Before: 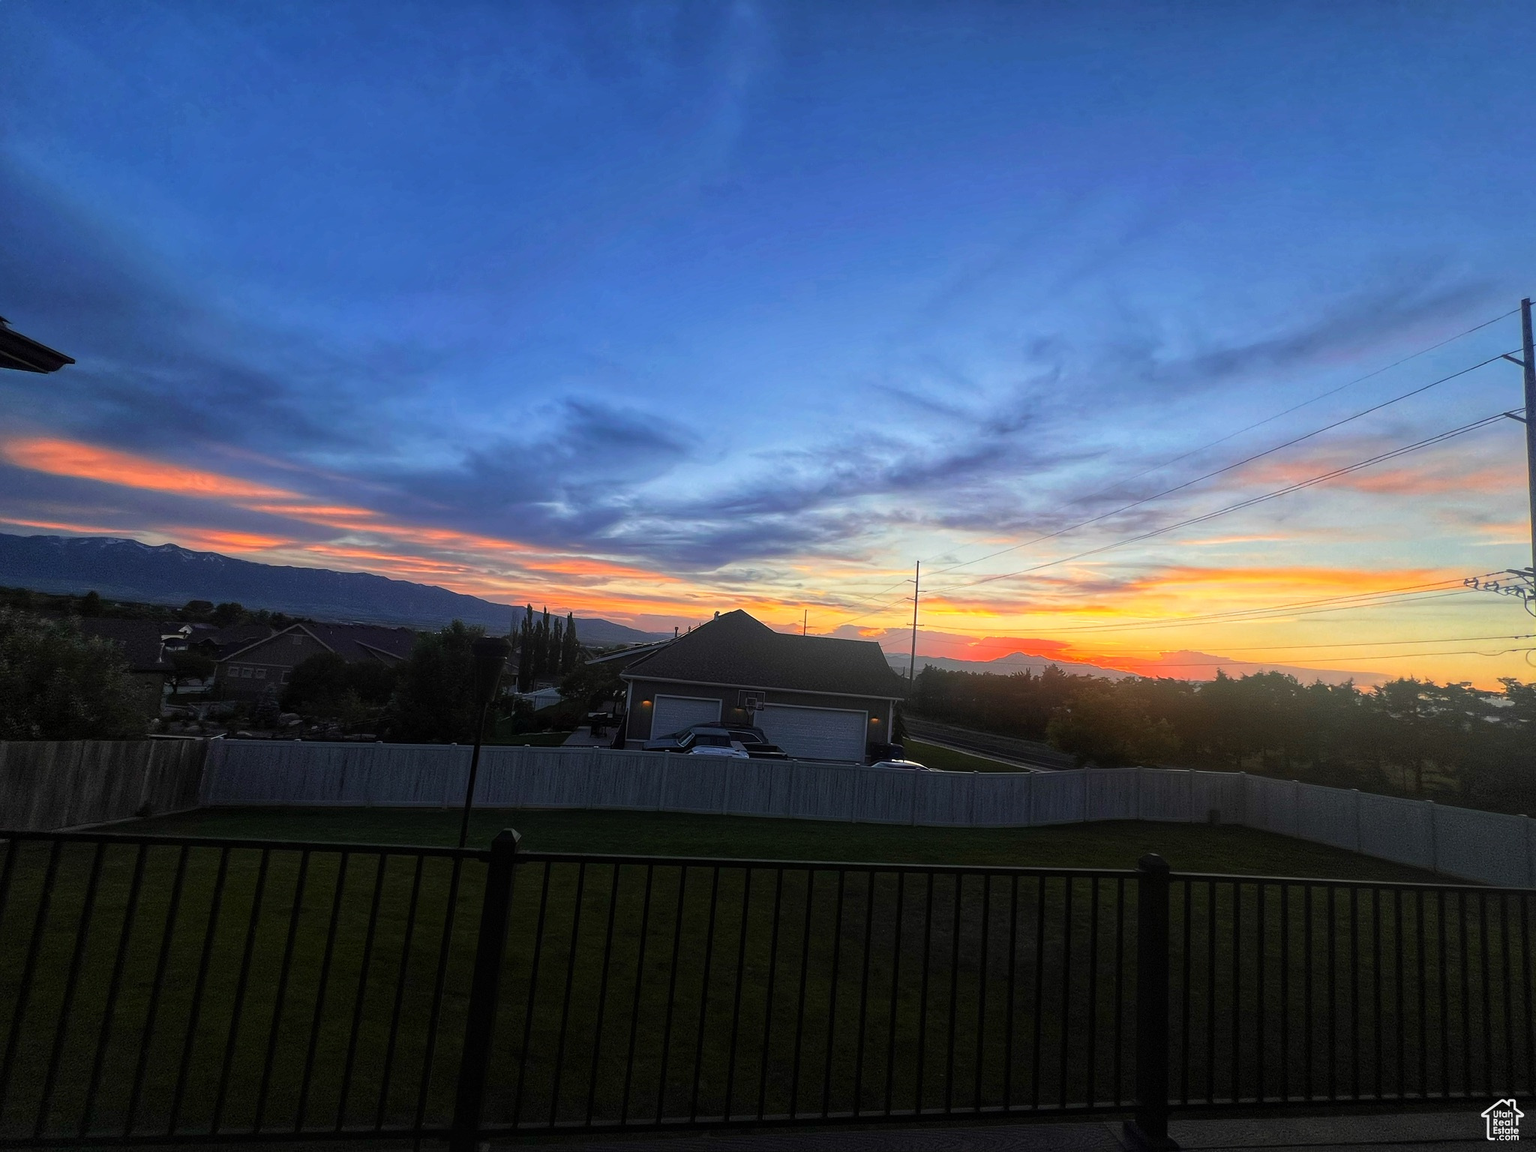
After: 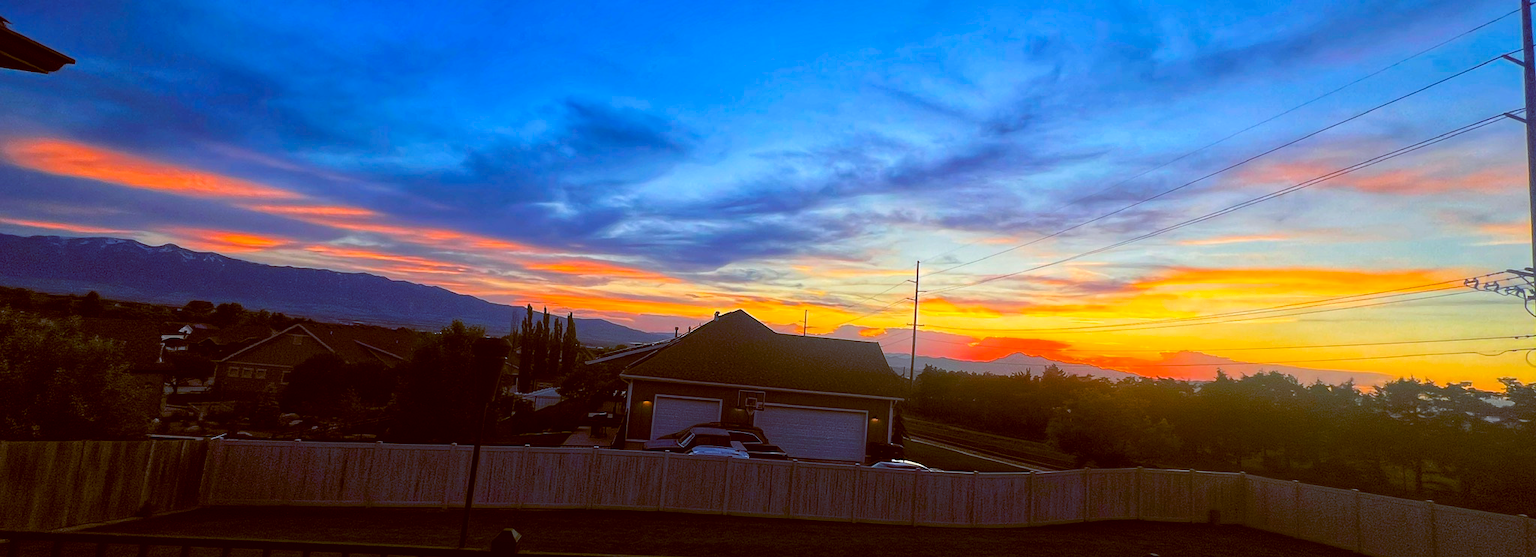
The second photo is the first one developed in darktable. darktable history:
color balance: lift [1, 1.015, 1.004, 0.985], gamma [1, 0.958, 0.971, 1.042], gain [1, 0.956, 0.977, 1.044]
color balance rgb: linear chroma grading › global chroma 15%, perceptual saturation grading › global saturation 30%
crop and rotate: top 26.056%, bottom 25.543%
